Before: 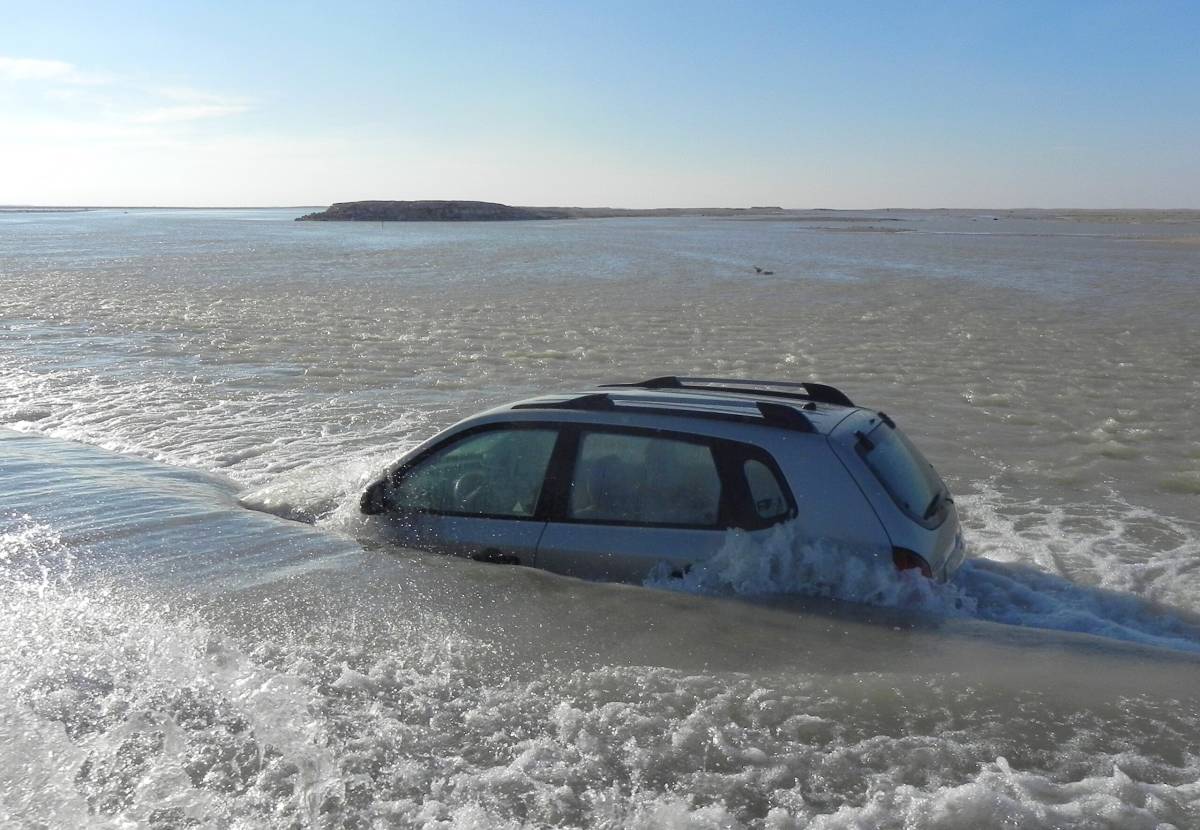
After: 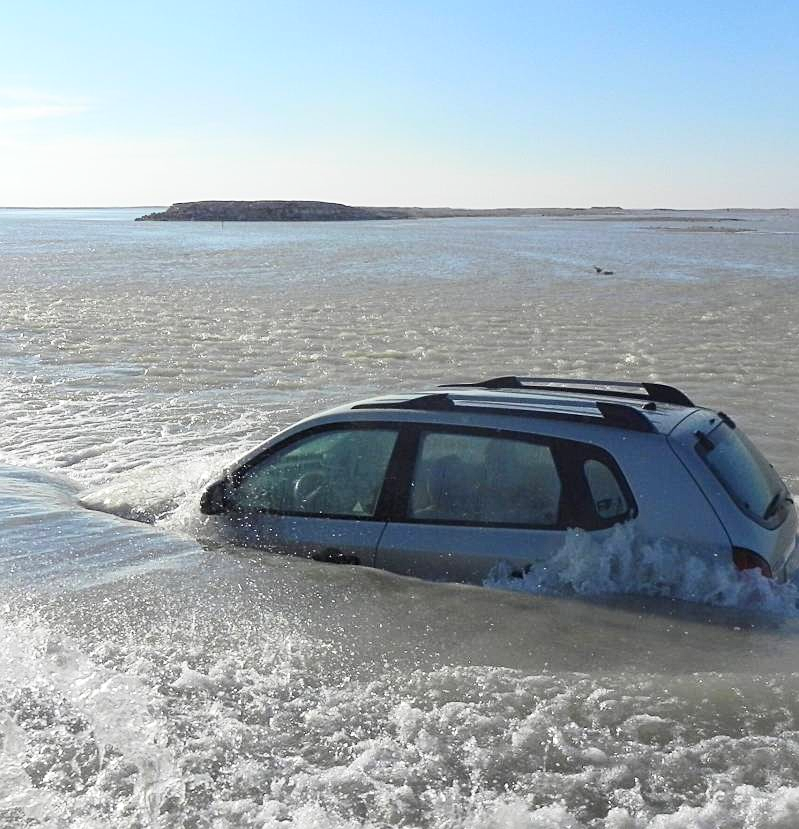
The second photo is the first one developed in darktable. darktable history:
contrast brightness saturation: contrast 0.2, brightness 0.15, saturation 0.14
sharpen: radius 2.167, amount 0.381, threshold 0
crop and rotate: left 13.342%, right 19.991%
